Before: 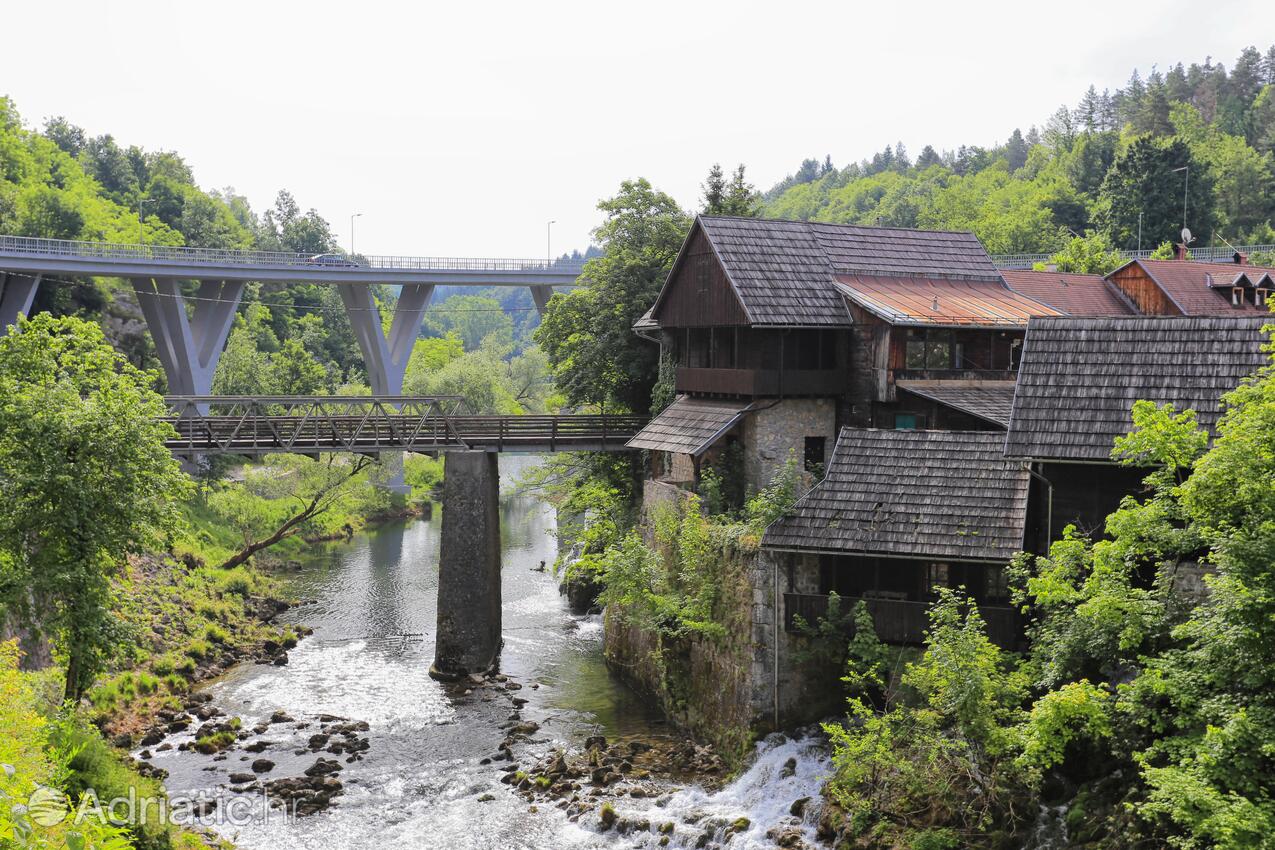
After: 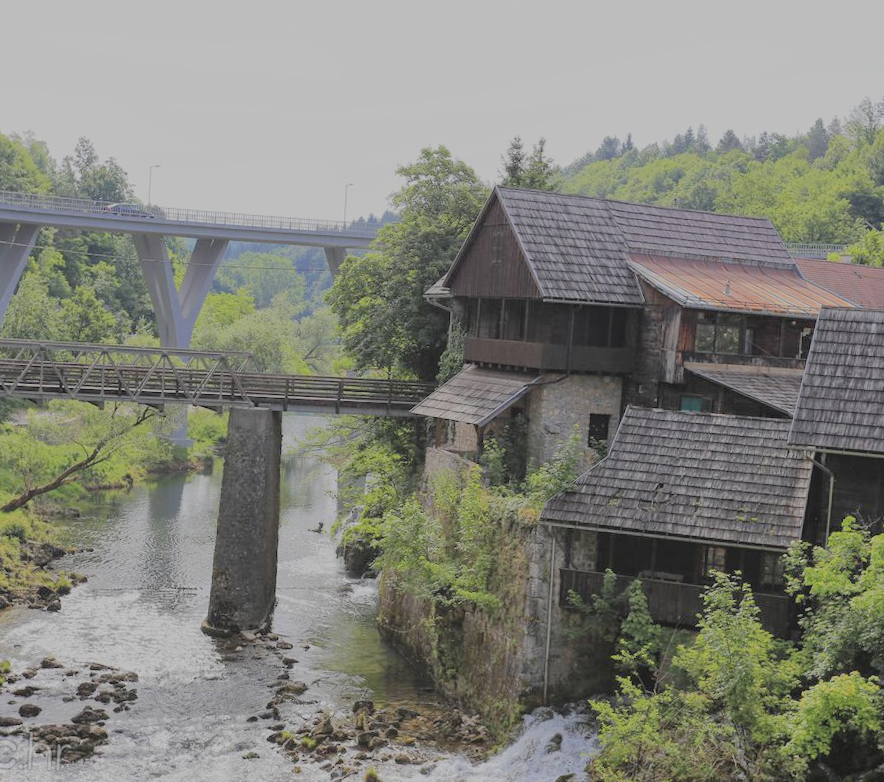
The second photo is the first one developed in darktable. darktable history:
local contrast: highlights 103%, shadows 102%, detail 119%, midtone range 0.2
contrast brightness saturation: contrast -0.143, brightness 0.049, saturation -0.119
crop and rotate: angle -3.31°, left 14.003%, top 0.016%, right 10.777%, bottom 0.087%
filmic rgb: middle gray luminance 4.54%, black relative exposure -13.08 EV, white relative exposure 5.04 EV, target black luminance 0%, hardness 5.19, latitude 59.69%, contrast 0.752, highlights saturation mix 3.62%, shadows ↔ highlights balance 25.61%
